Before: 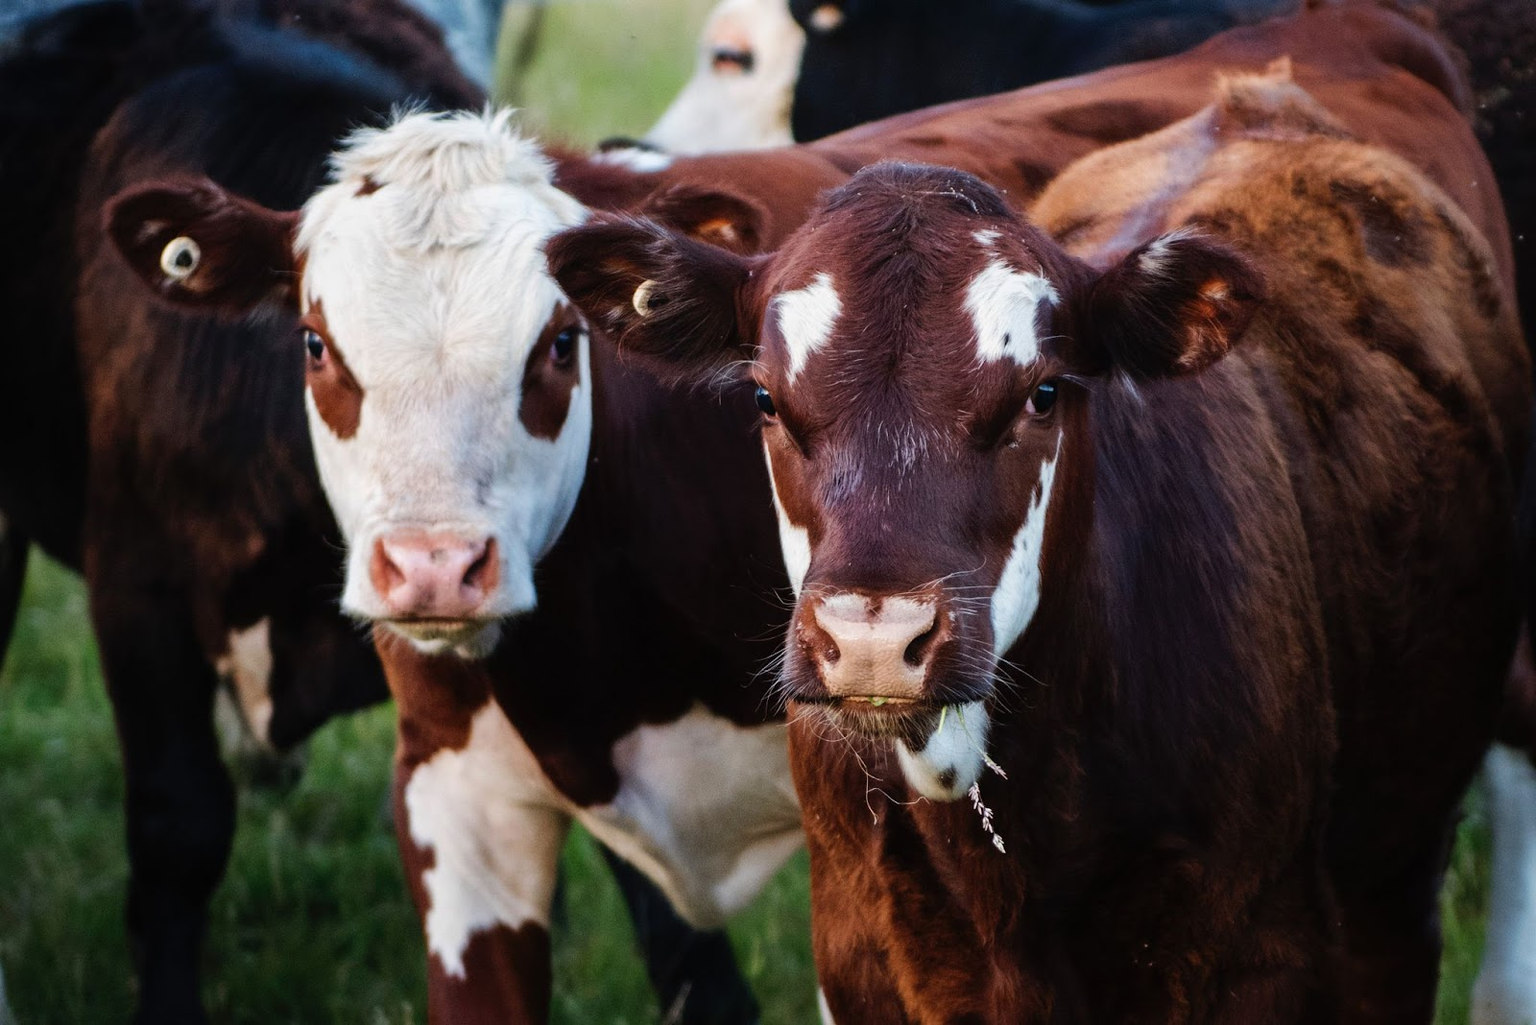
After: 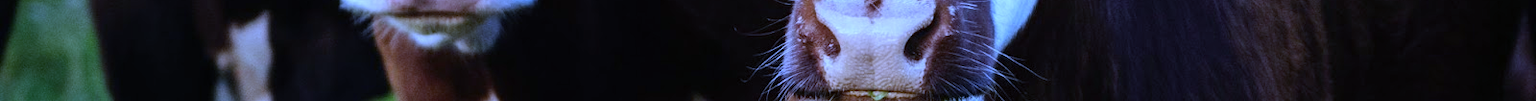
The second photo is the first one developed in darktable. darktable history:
white balance: red 0.766, blue 1.537
crop and rotate: top 59.084%, bottom 30.916%
